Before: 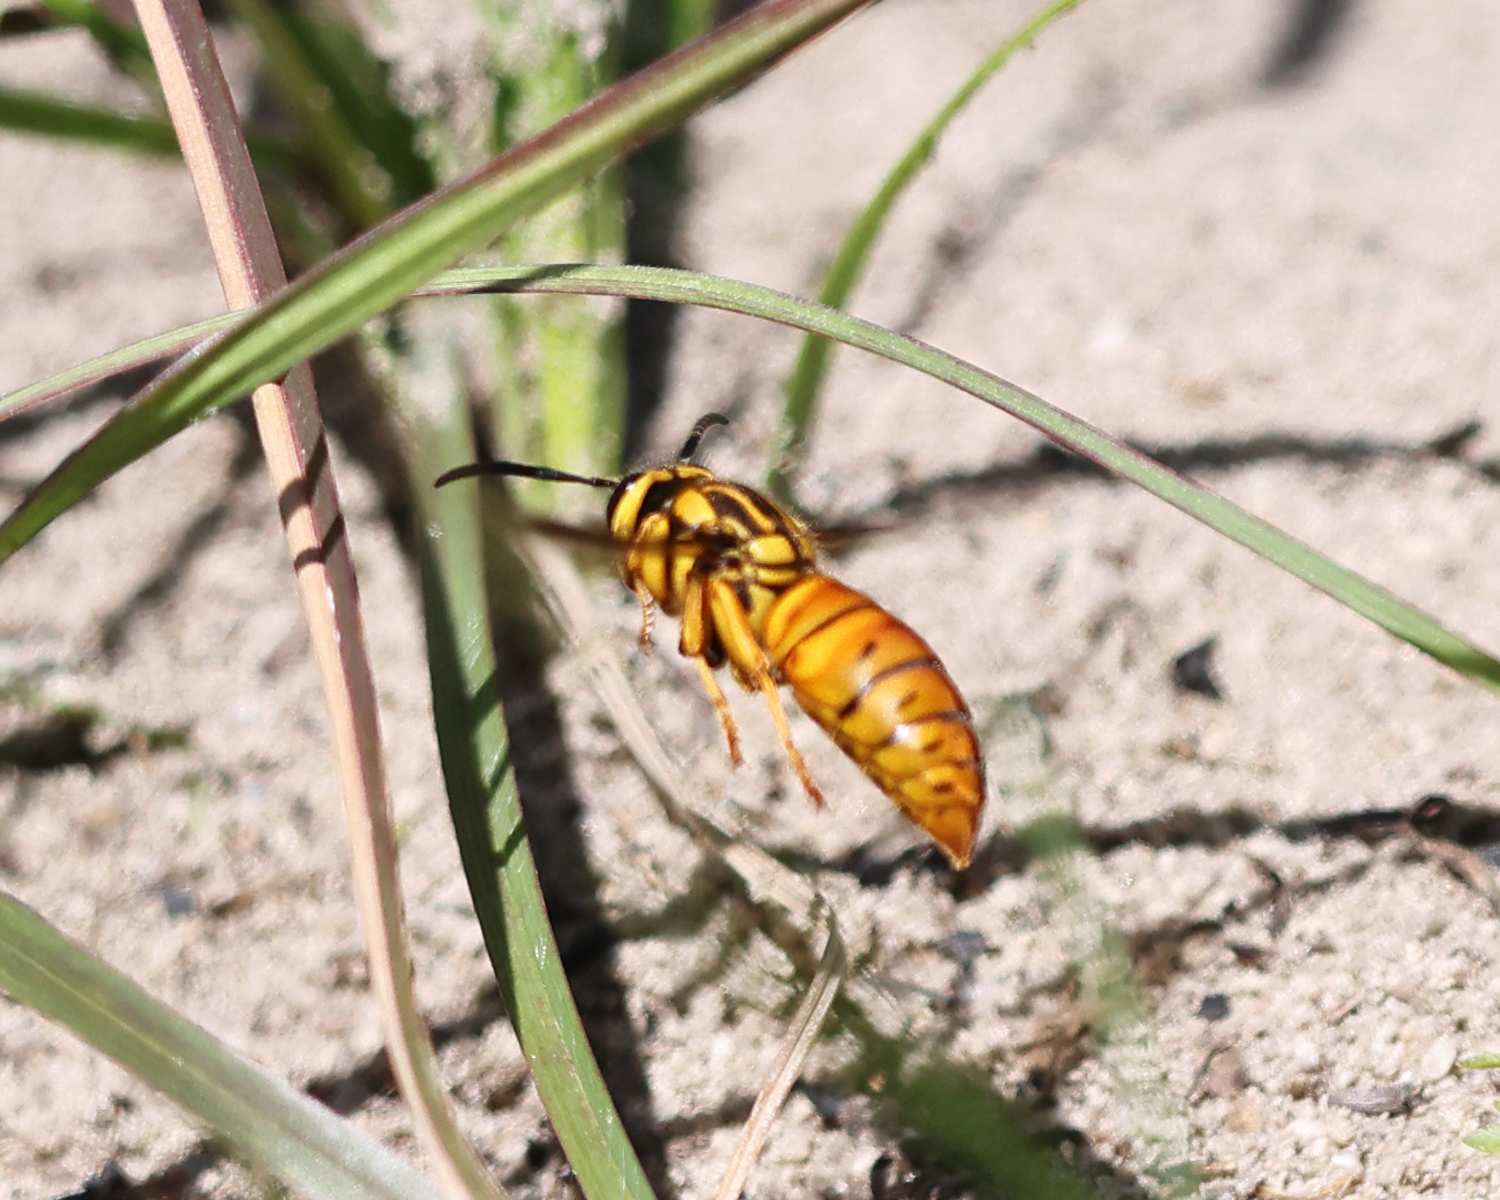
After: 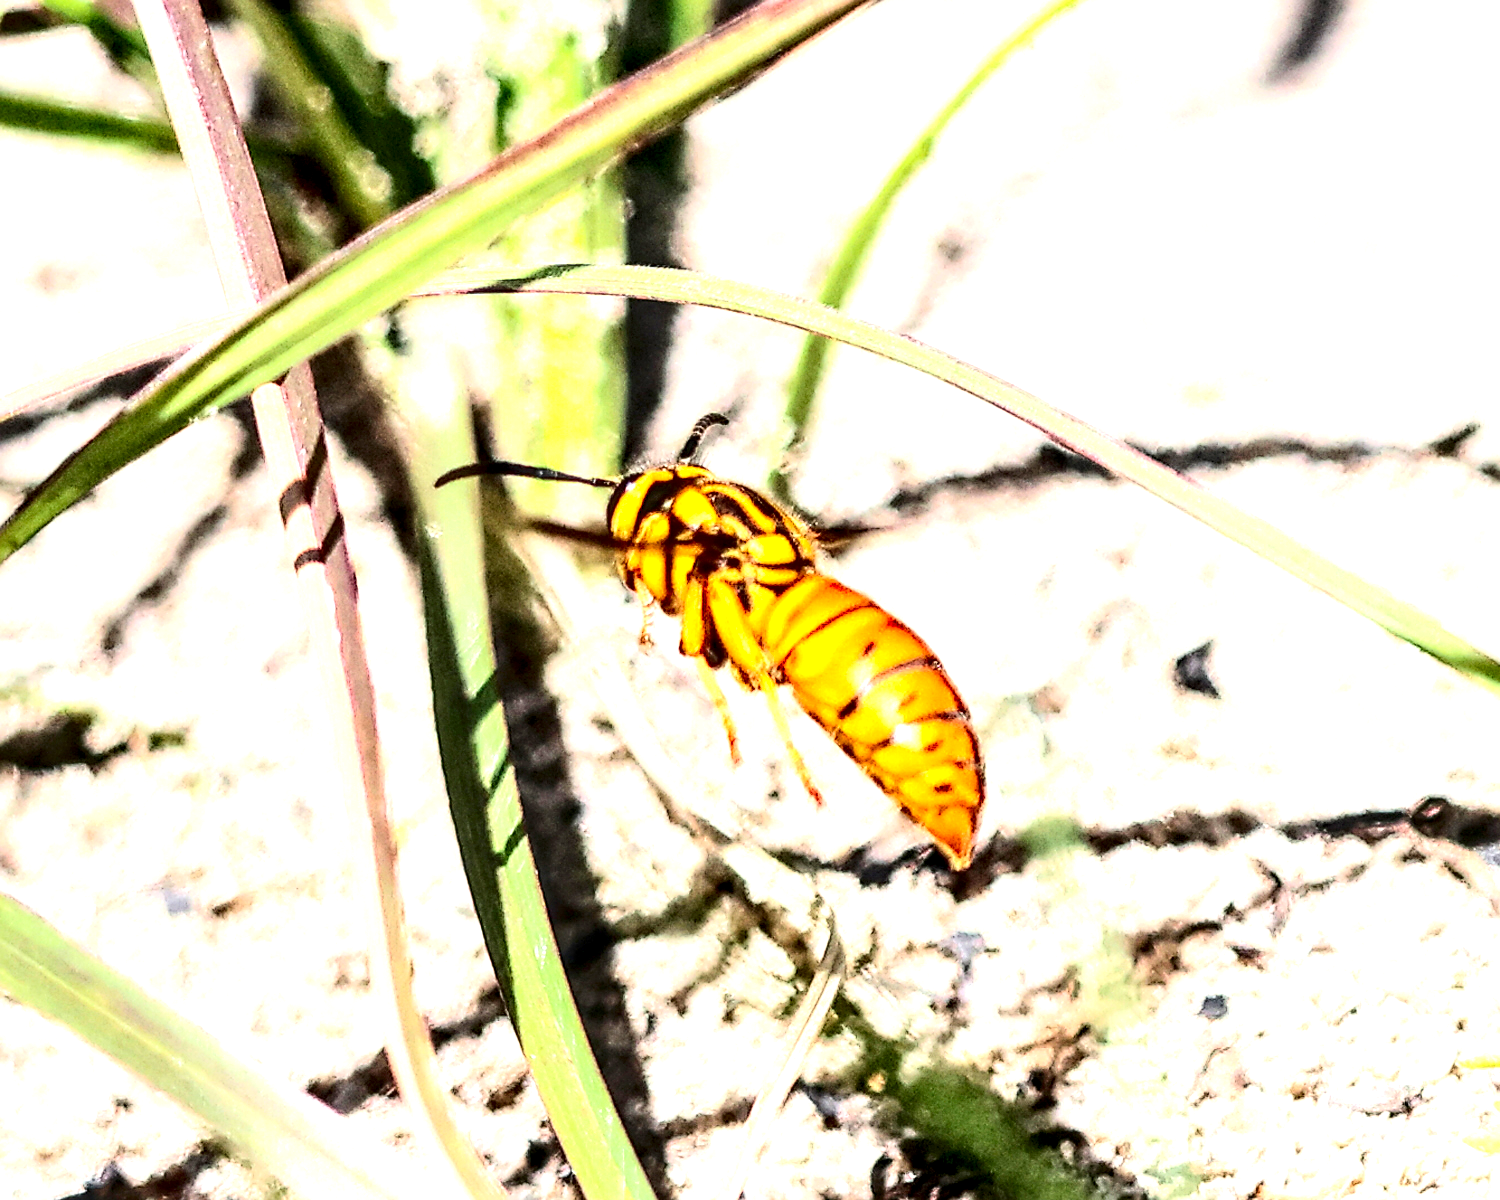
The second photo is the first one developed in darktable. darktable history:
sharpen: on, module defaults
local contrast: highlights 21%, detail 196%
exposure: black level correction 0, exposure 1.447 EV, compensate highlight preservation false
levels: mode automatic, levels [0.116, 0.574, 1]
contrast brightness saturation: contrast 0.396, brightness 0.055, saturation 0.256
